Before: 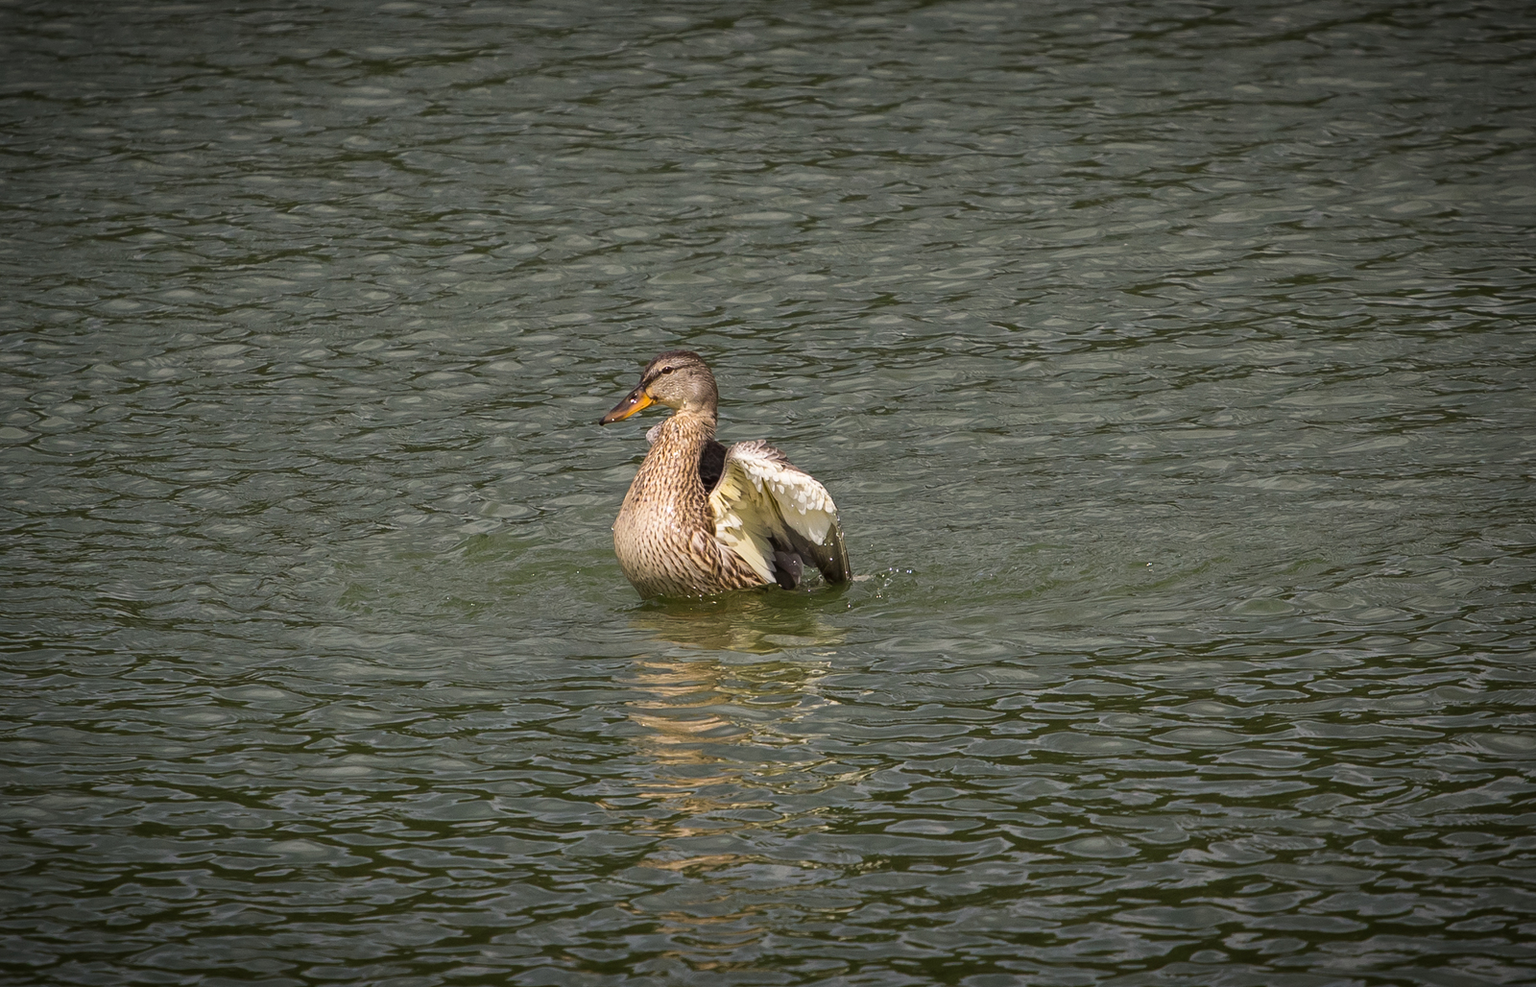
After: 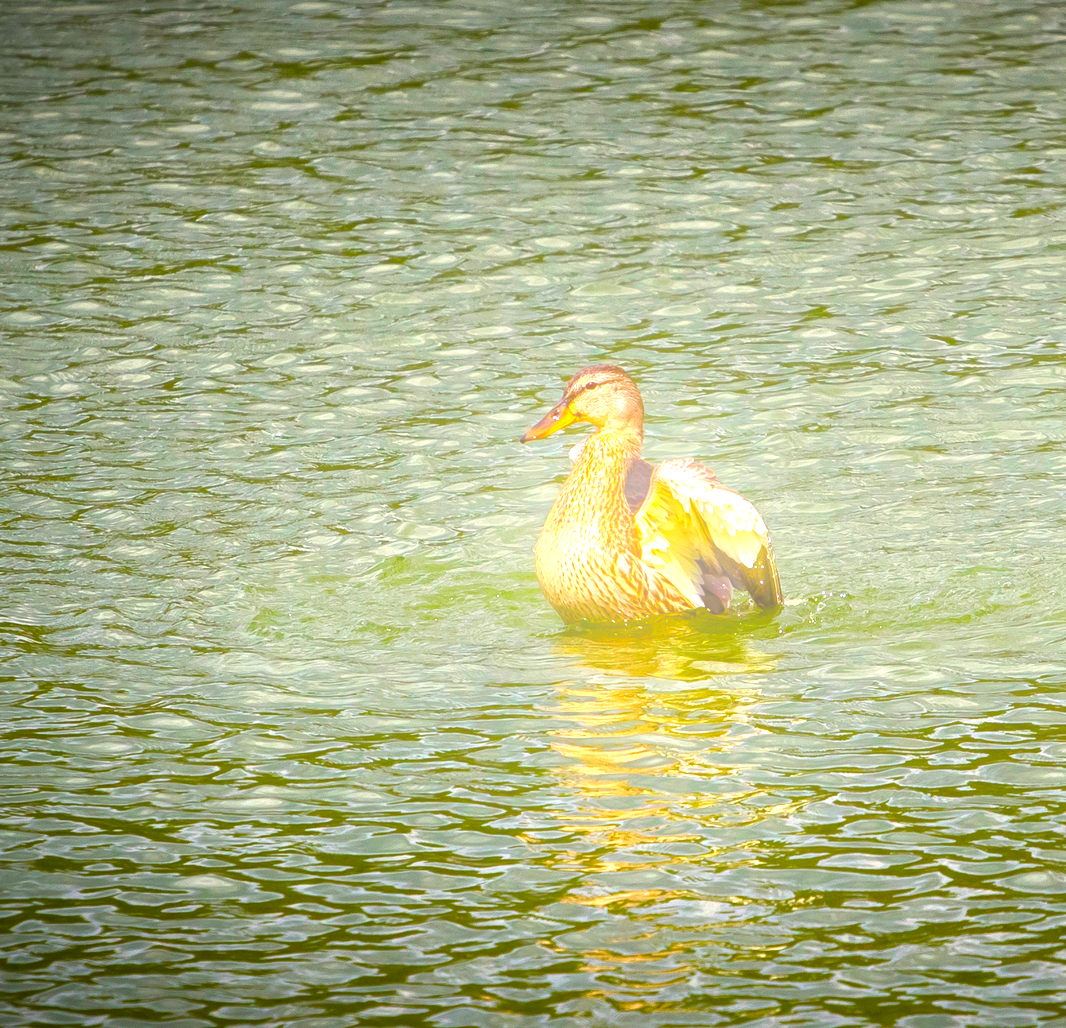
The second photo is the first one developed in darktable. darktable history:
bloom: on, module defaults
color balance rgb: linear chroma grading › shadows 10%, linear chroma grading › highlights 10%, linear chroma grading › global chroma 15%, linear chroma grading › mid-tones 15%, perceptual saturation grading › global saturation 40%, perceptual saturation grading › highlights -25%, perceptual saturation grading › mid-tones 35%, perceptual saturation grading › shadows 35%, perceptual brilliance grading › global brilliance 11.29%, global vibrance 11.29%
crop and rotate: left 6.617%, right 26.717%
exposure: black level correction 0, exposure 1.388 EV, compensate exposure bias true, compensate highlight preservation false
